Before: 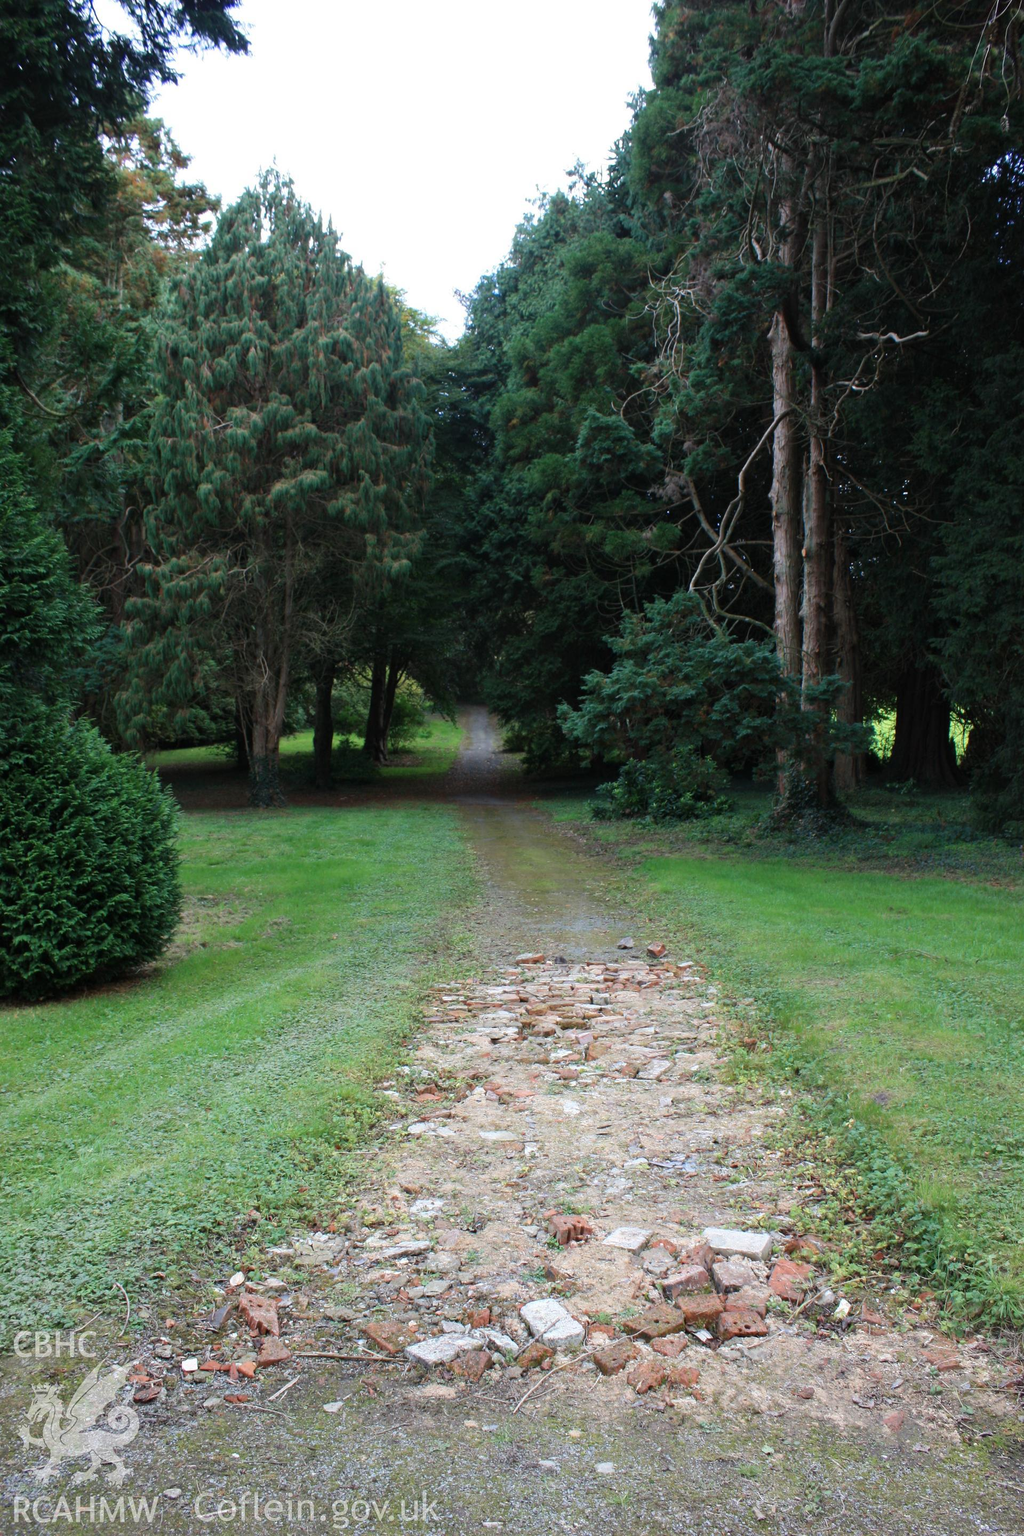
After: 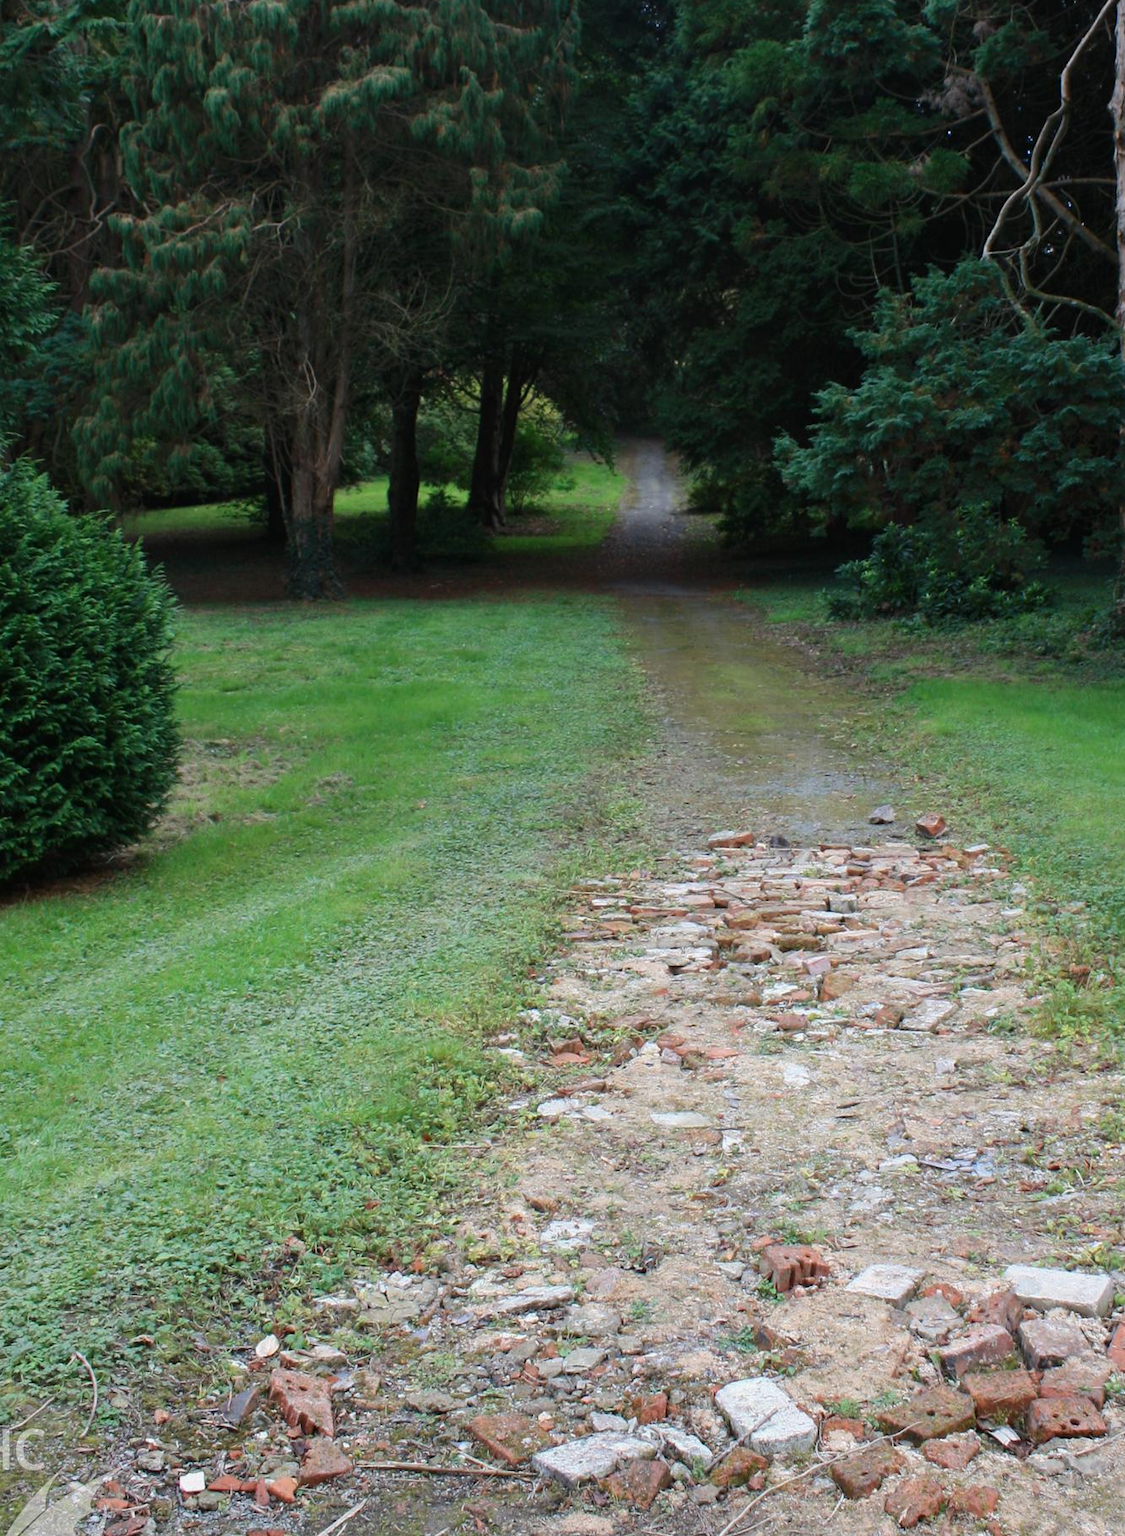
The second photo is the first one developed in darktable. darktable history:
shadows and highlights: shadows -20.03, white point adjustment -2.06, highlights -35.05, highlights color adjustment 46.14%
crop: left 6.668%, top 27.907%, right 23.833%, bottom 8.881%
tone curve: curves: ch0 [(0, 0) (0.003, 0.014) (0.011, 0.019) (0.025, 0.029) (0.044, 0.047) (0.069, 0.071) (0.1, 0.101) (0.136, 0.131) (0.177, 0.166) (0.224, 0.212) (0.277, 0.263) (0.335, 0.32) (0.399, 0.387) (0.468, 0.459) (0.543, 0.541) (0.623, 0.626) (0.709, 0.717) (0.801, 0.813) (0.898, 0.909) (1, 1)], color space Lab, independent channels, preserve colors none
